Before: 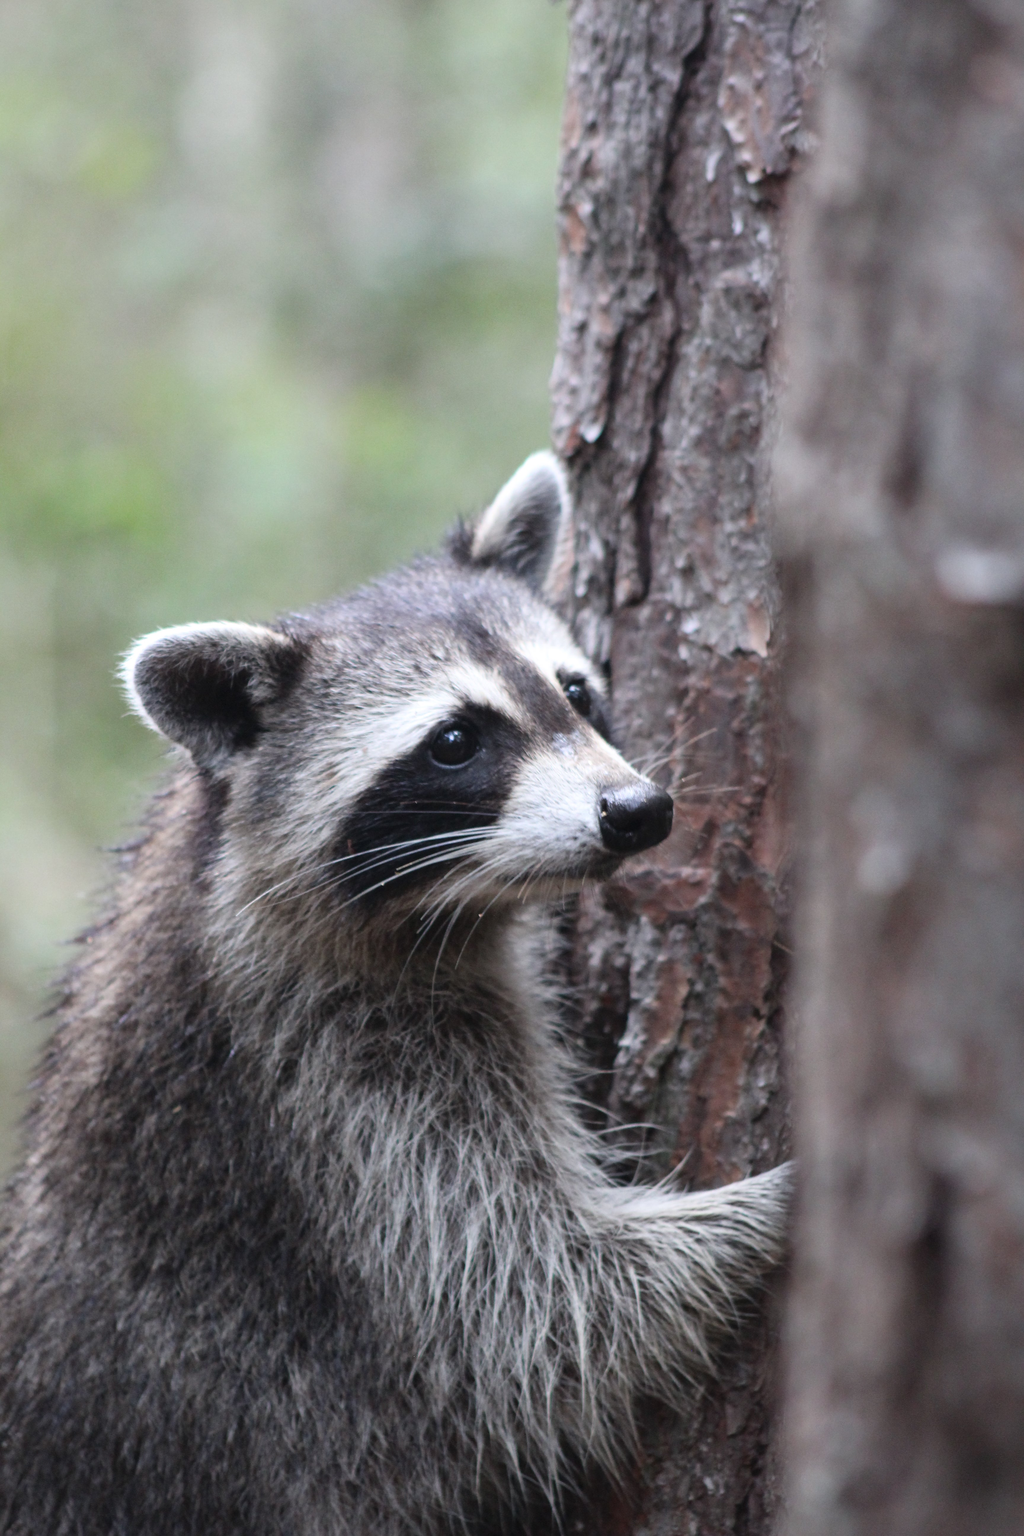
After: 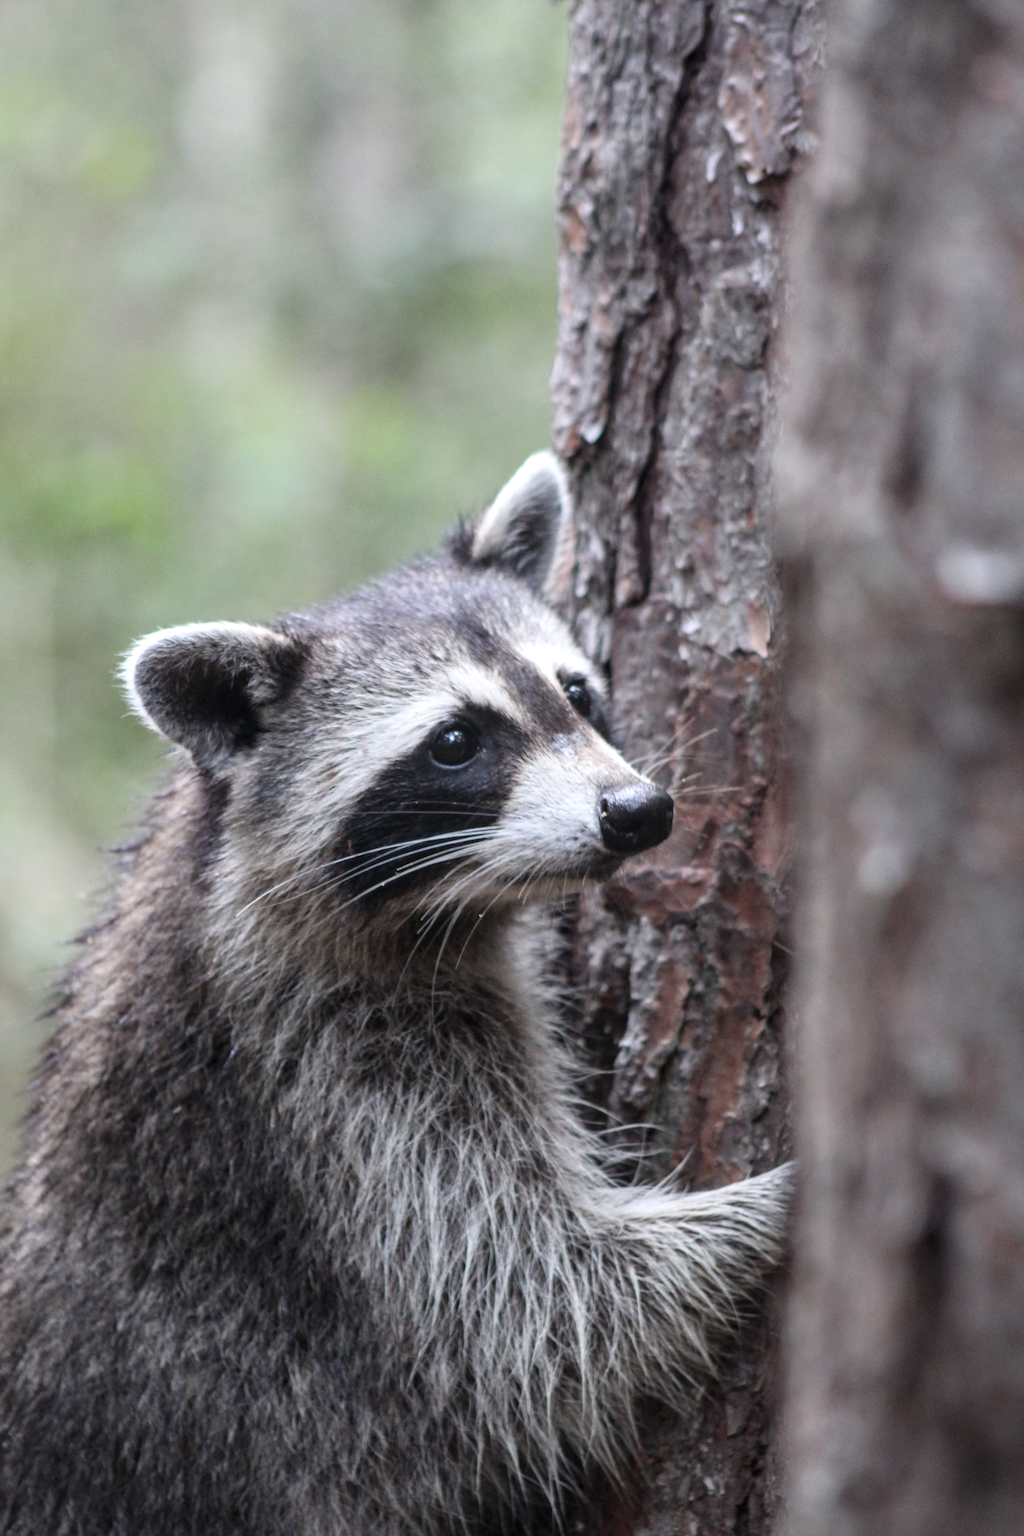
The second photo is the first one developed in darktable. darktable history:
base curve: curves: ch0 [(0, 0) (0.283, 0.295) (1, 1)], preserve colors none
local contrast: on, module defaults
